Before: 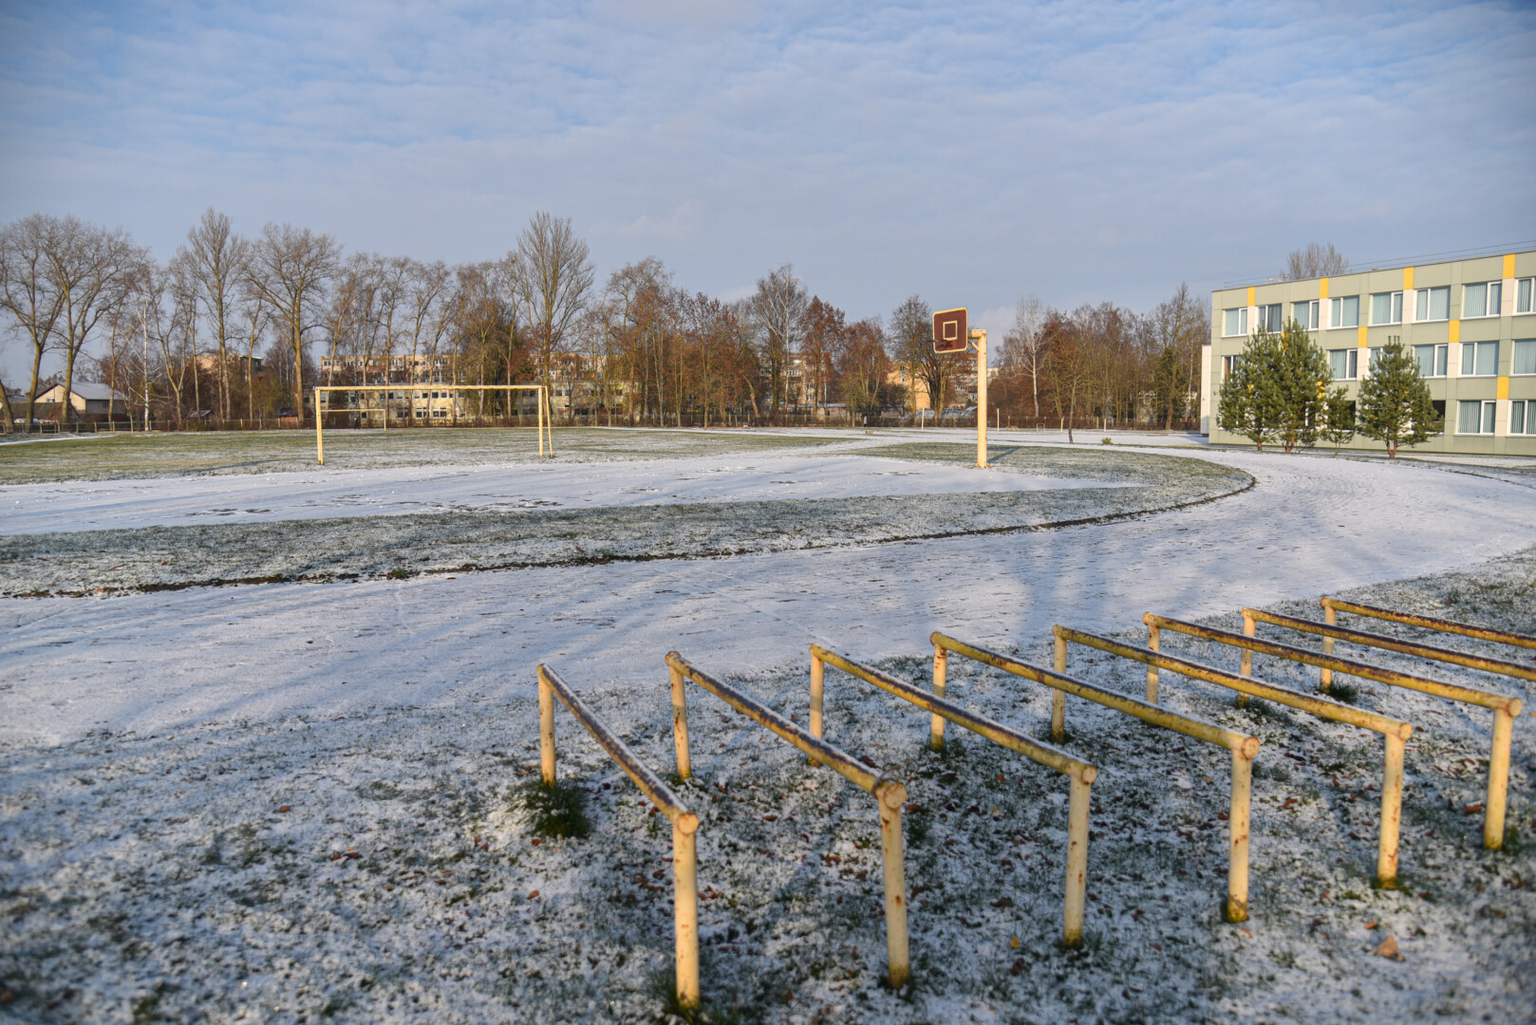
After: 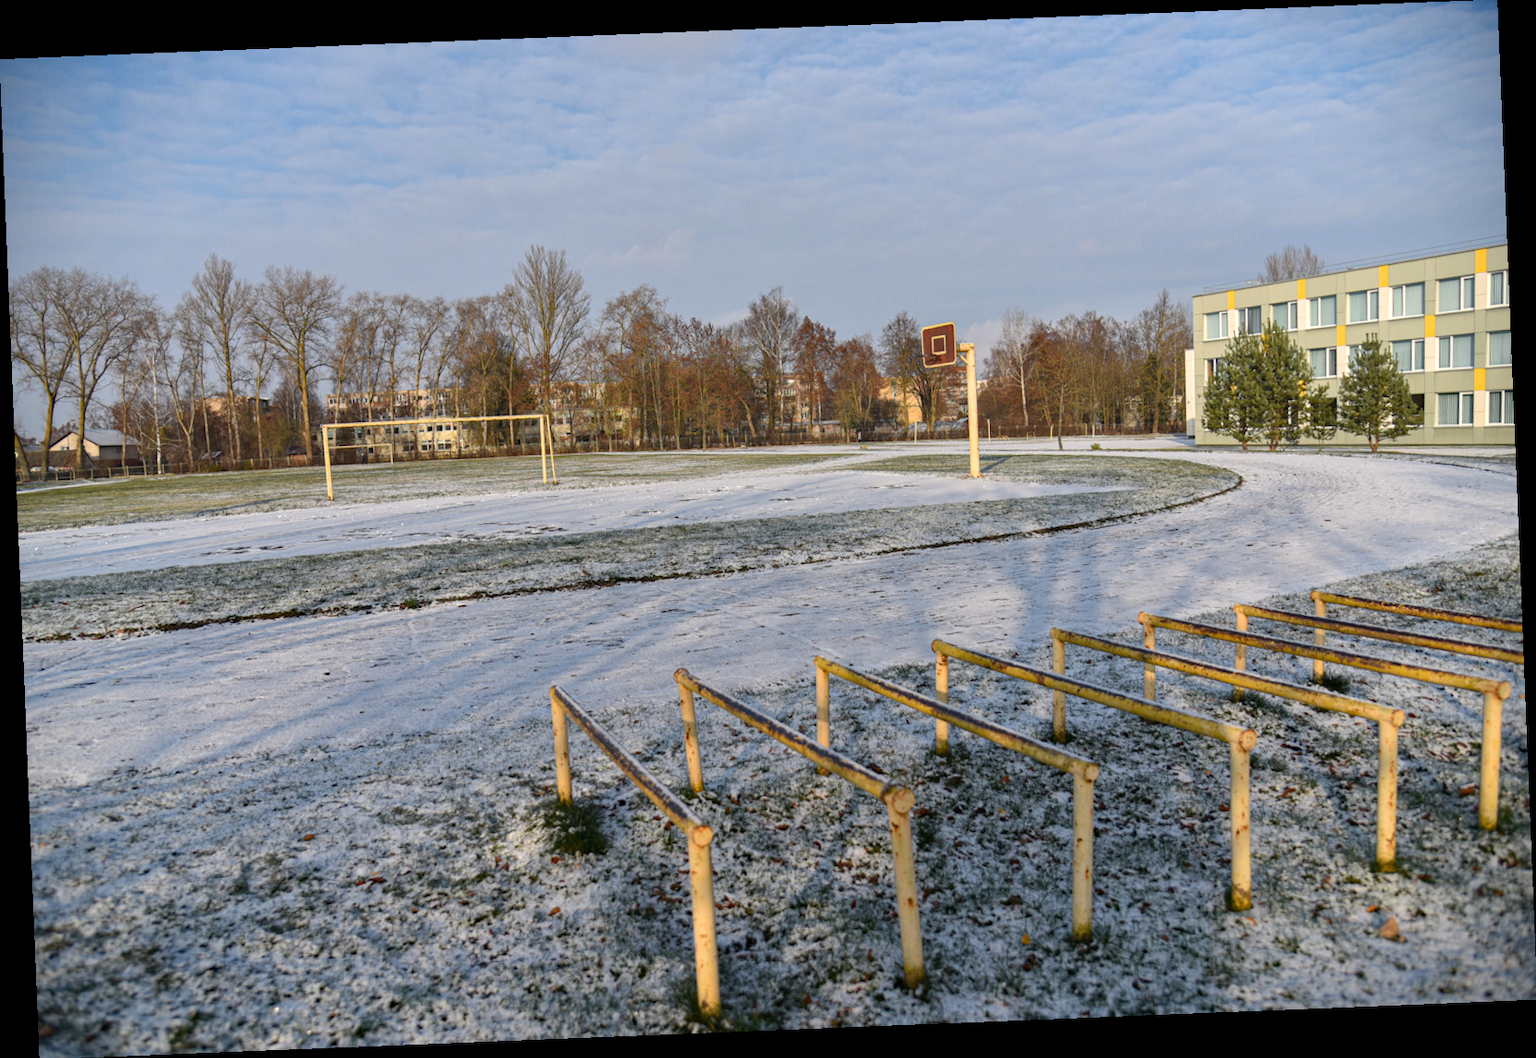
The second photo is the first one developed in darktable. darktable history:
haze removal: compatibility mode true, adaptive false
rotate and perspective: rotation -2.29°, automatic cropping off
